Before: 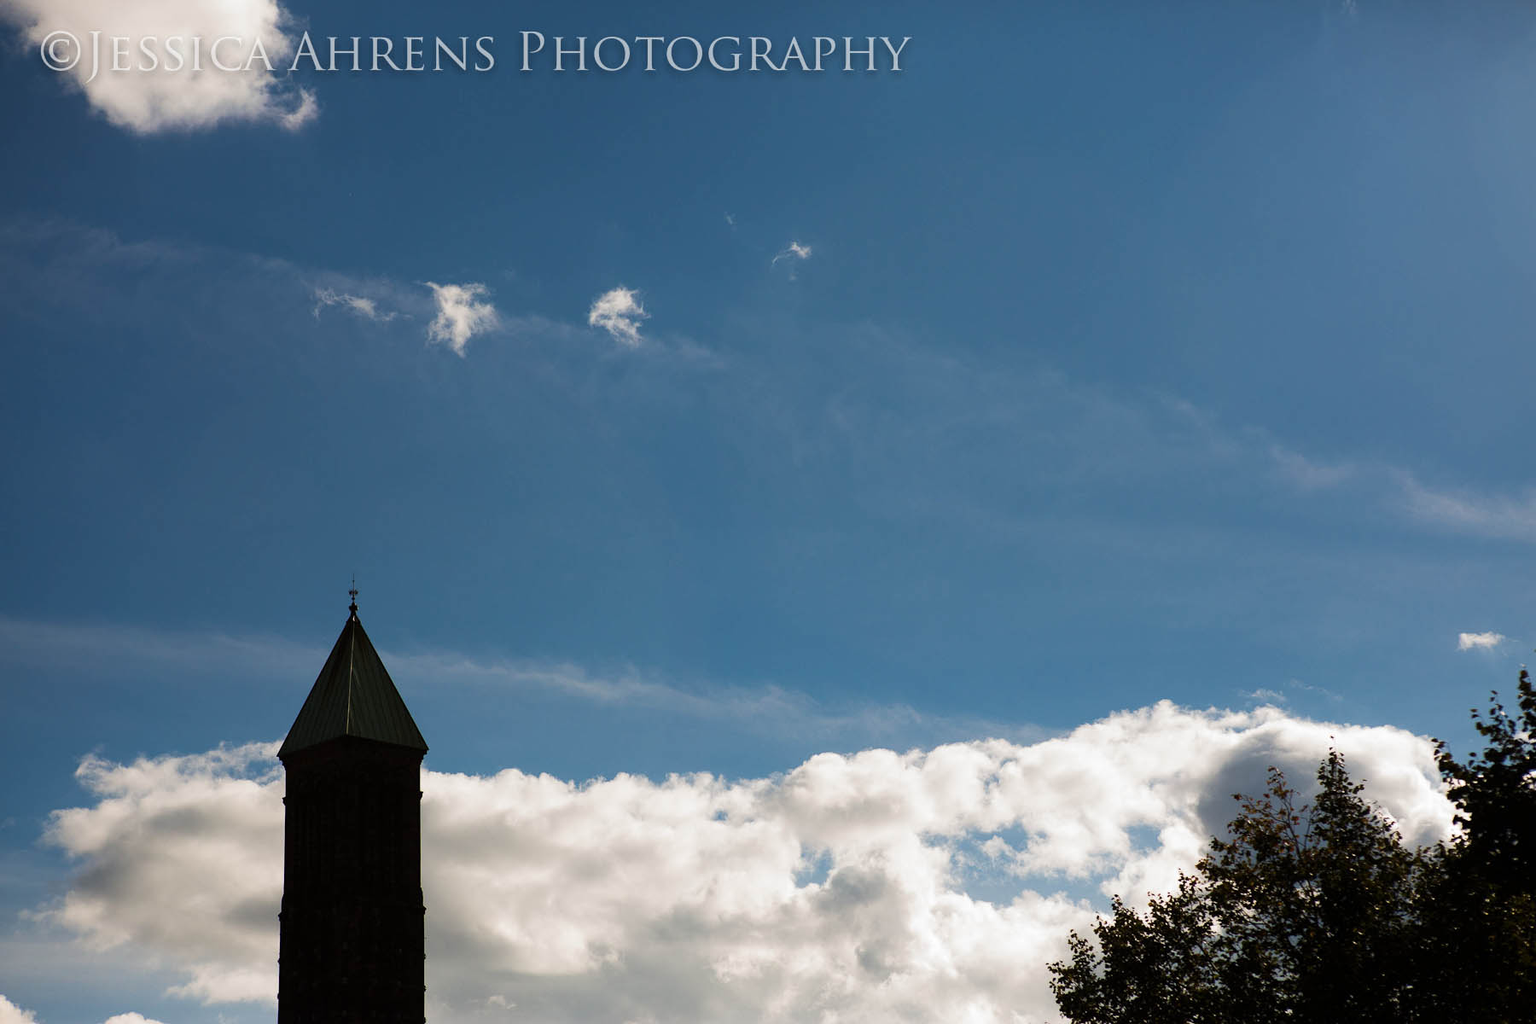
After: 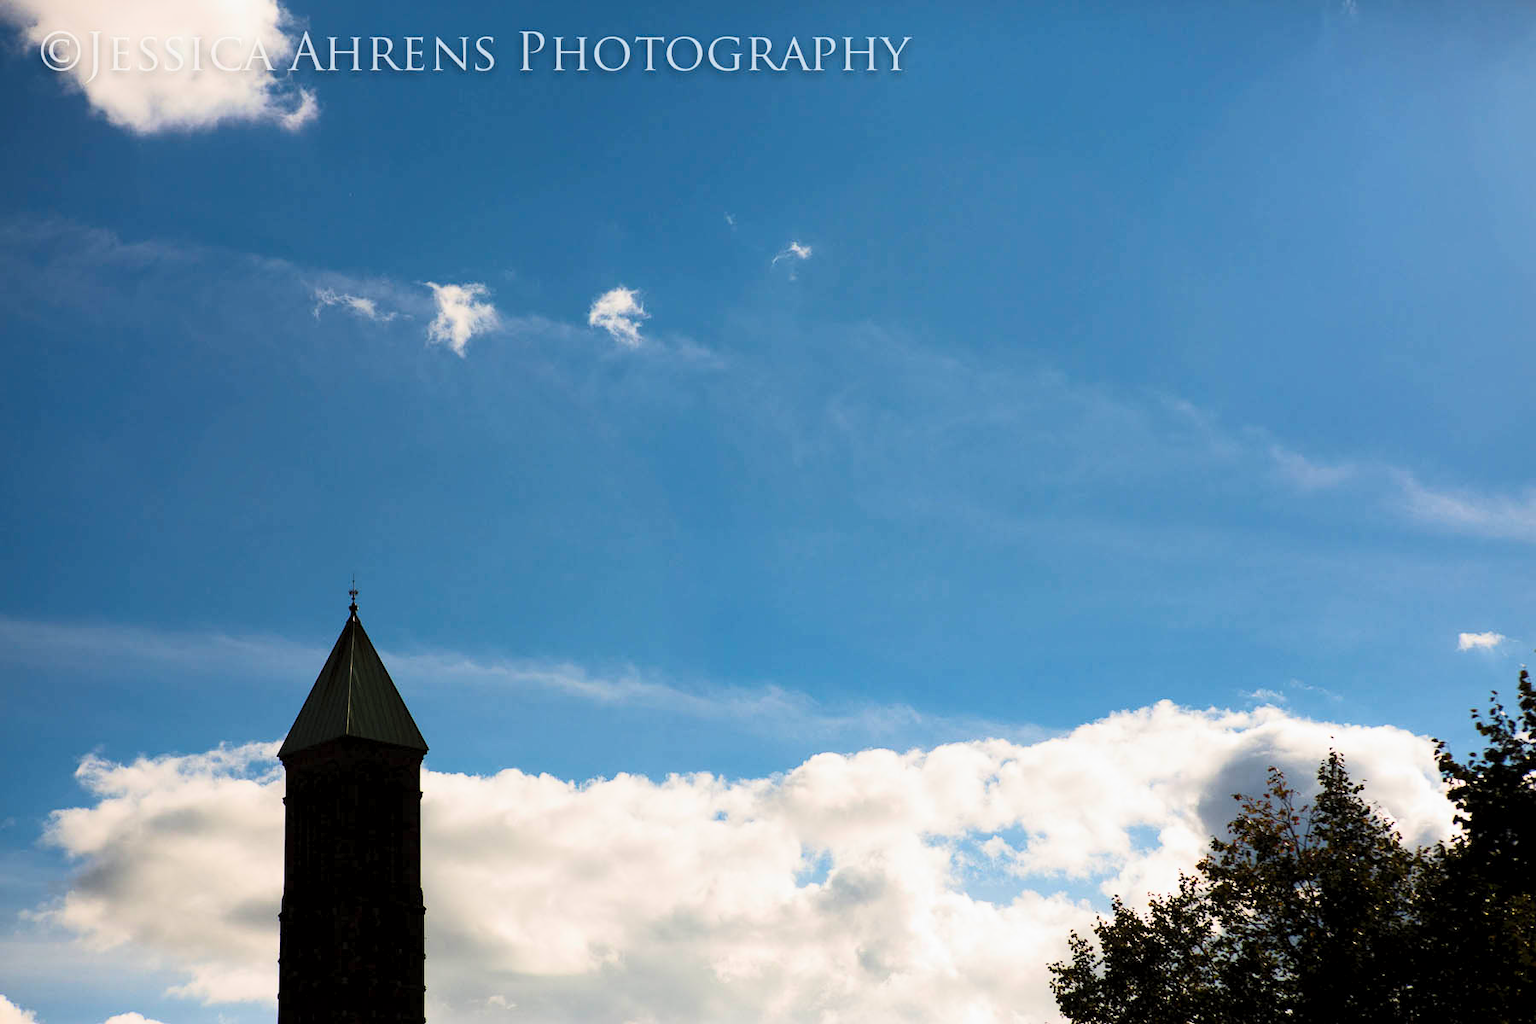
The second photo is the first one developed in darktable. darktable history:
exposure: black level correction 0.002, exposure -0.1 EV, compensate highlight preservation false
contrast brightness saturation: contrast 0.24, brightness 0.26, saturation 0.39
